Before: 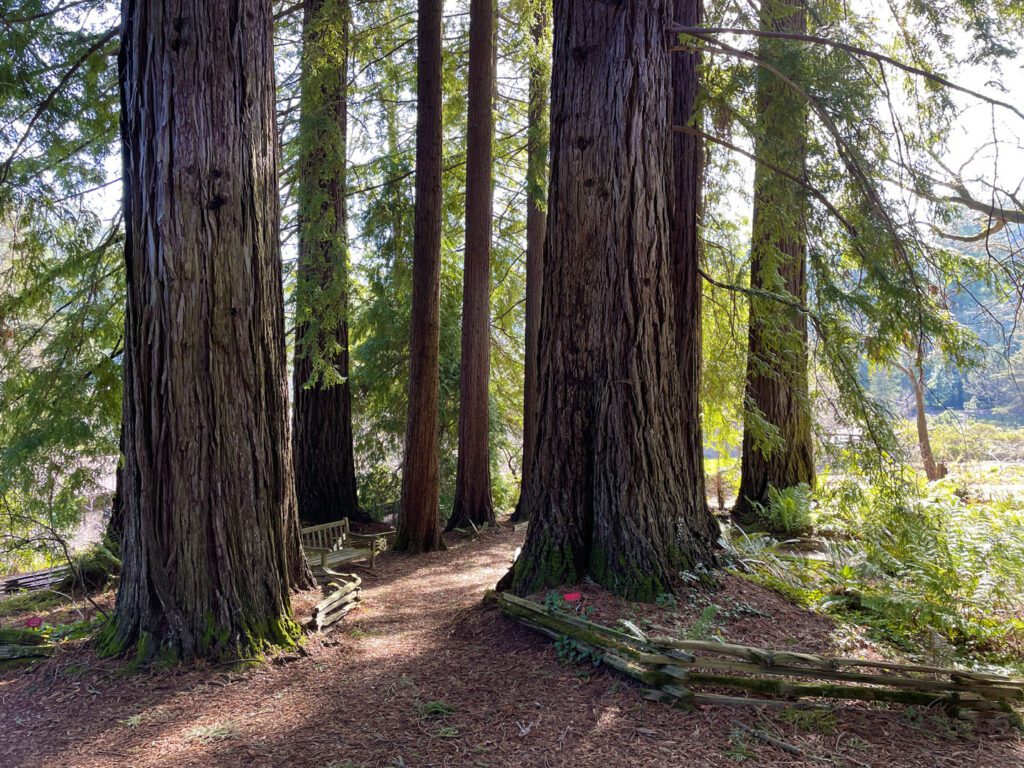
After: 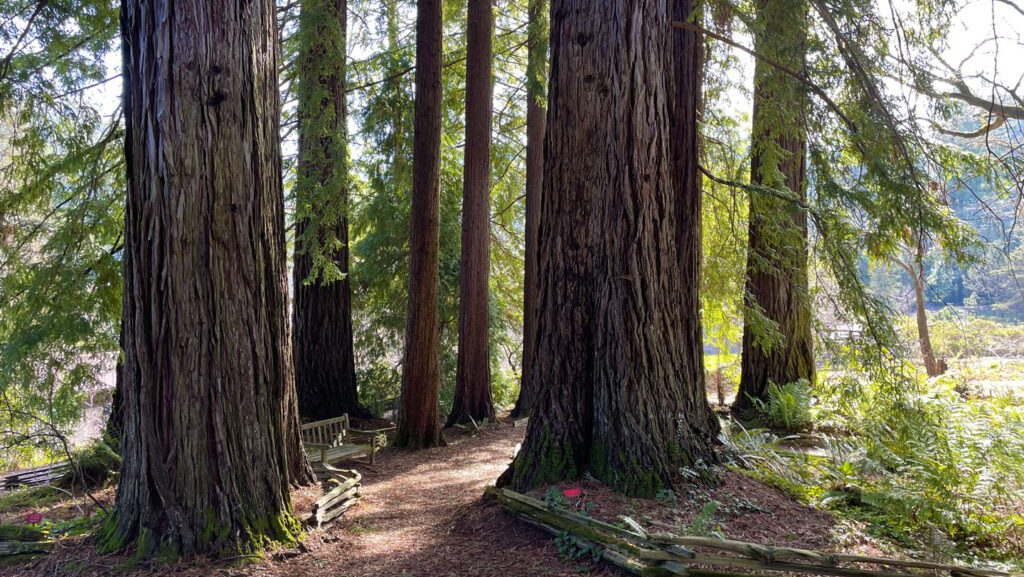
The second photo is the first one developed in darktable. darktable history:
crop: top 13.616%, bottom 11.203%
